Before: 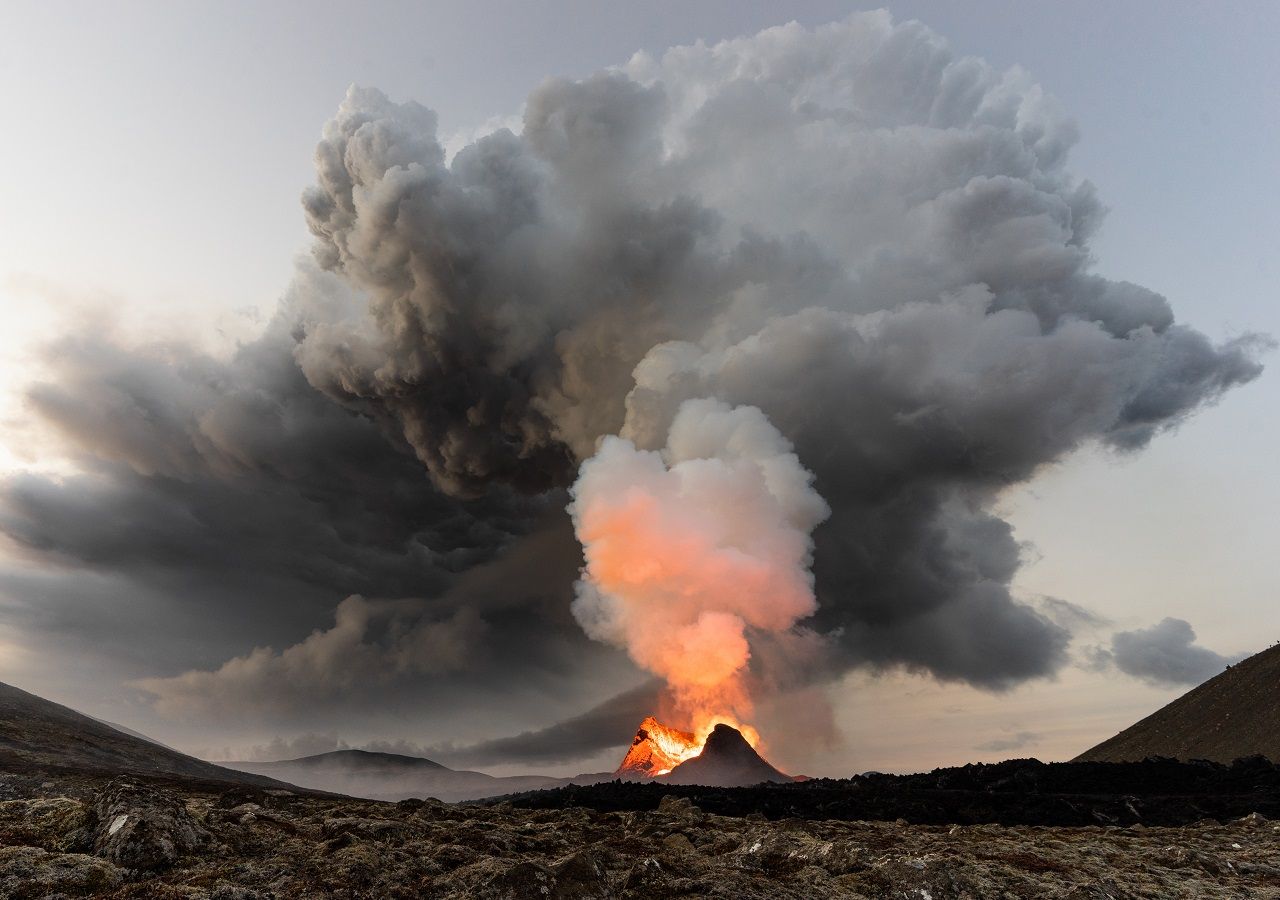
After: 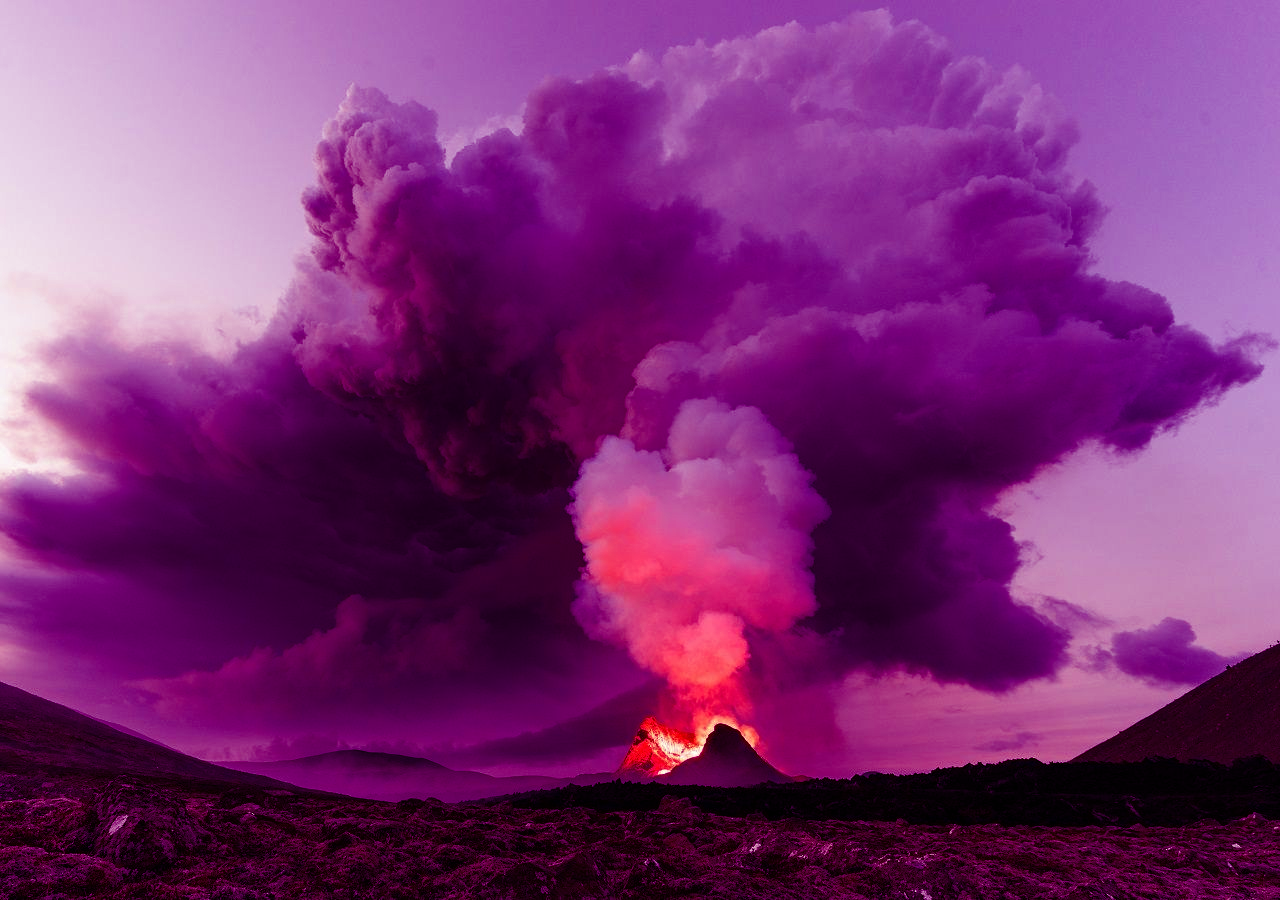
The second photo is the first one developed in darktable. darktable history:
color balance: mode lift, gamma, gain (sRGB), lift [1, 1, 0.101, 1]
